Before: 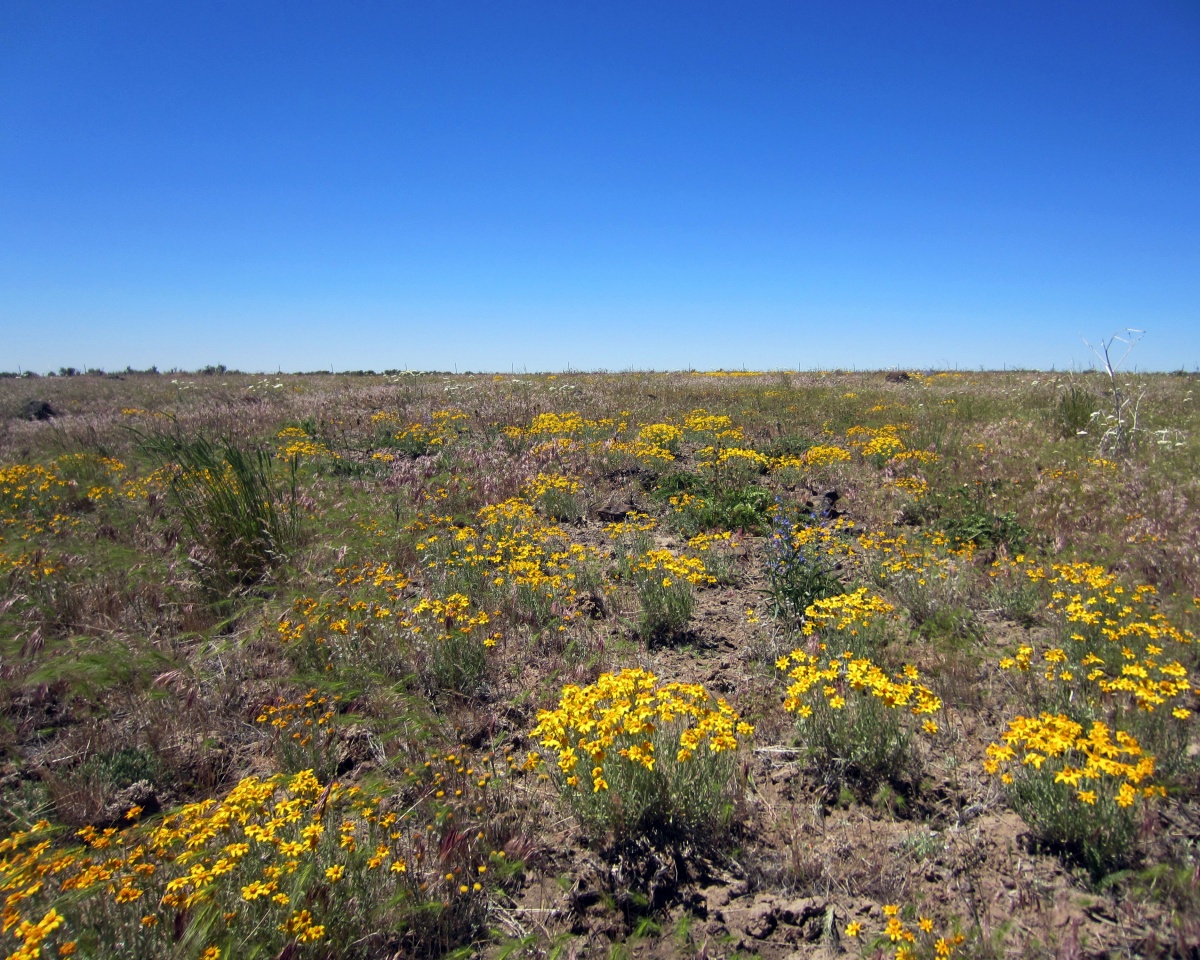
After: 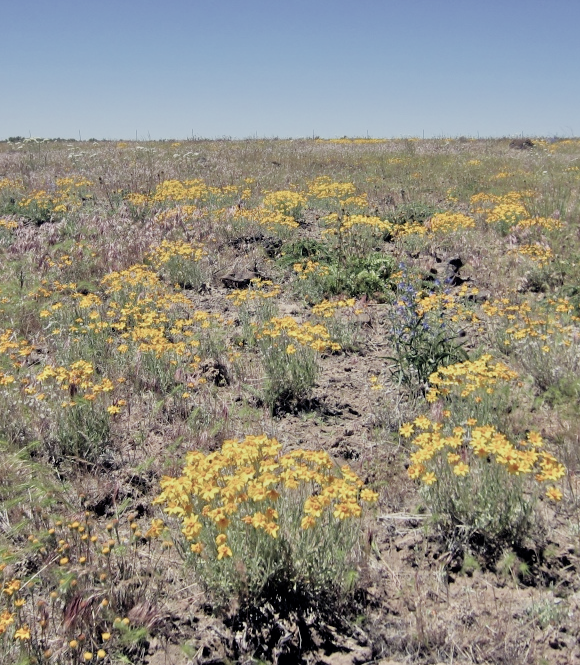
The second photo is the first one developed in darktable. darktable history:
tone equalizer: -7 EV 0.165 EV, -6 EV 0.616 EV, -5 EV 1.13 EV, -4 EV 1.34 EV, -3 EV 1.16 EV, -2 EV 0.6 EV, -1 EV 0.16 EV, mask exposure compensation -0.501 EV
filmic rgb: black relative exposure -7.65 EV, white relative exposure 4.56 EV, hardness 3.61
crop: left 31.349%, top 24.352%, right 20.316%, bottom 6.314%
contrast brightness saturation: contrast 0.099, saturation -0.368
